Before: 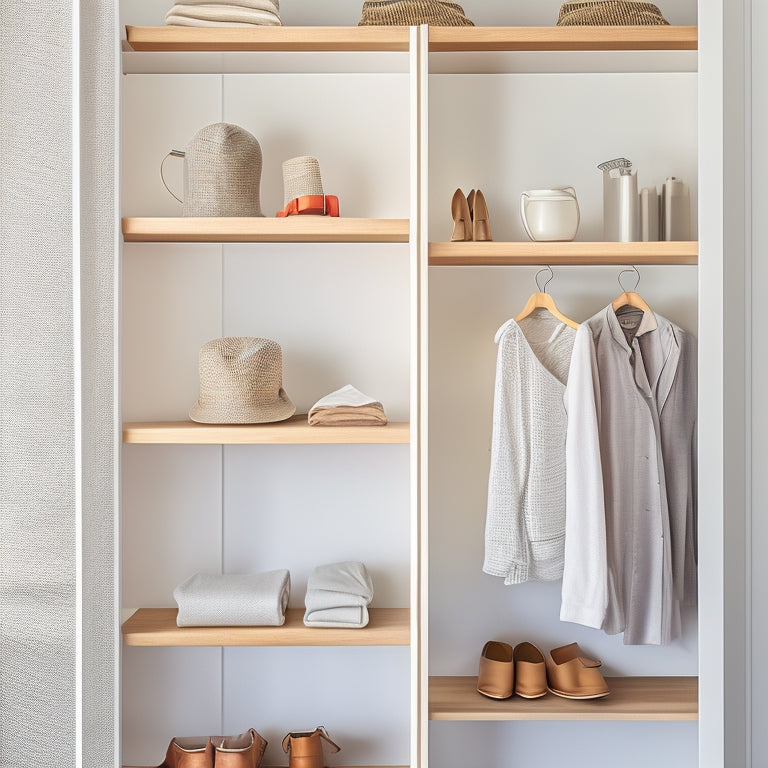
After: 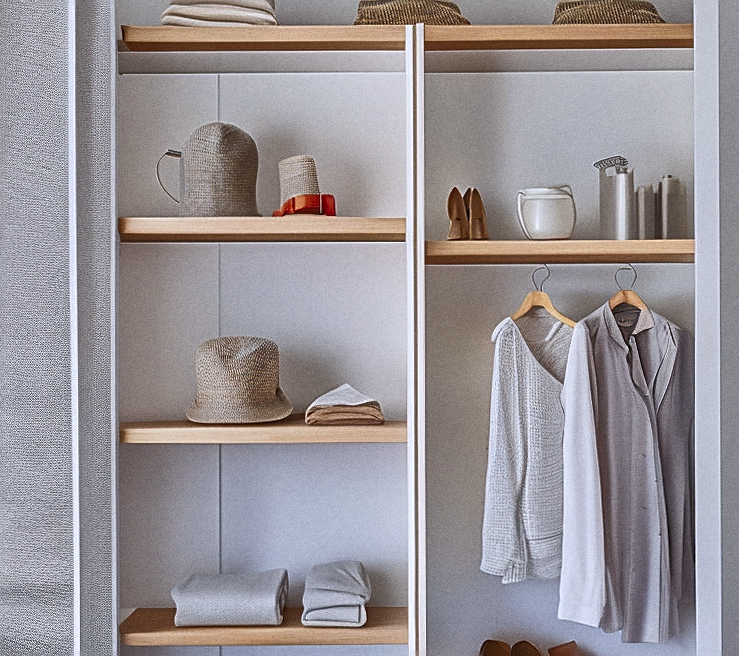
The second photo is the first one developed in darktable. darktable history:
sharpen: on, module defaults
crop and rotate: angle 0.2°, left 0.275%, right 3.127%, bottom 14.18%
grain: on, module defaults
shadows and highlights: white point adjustment -3.64, highlights -63.34, highlights color adjustment 42%, soften with gaussian
color calibration: illuminant as shot in camera, x 0.358, y 0.373, temperature 4628.91 K
